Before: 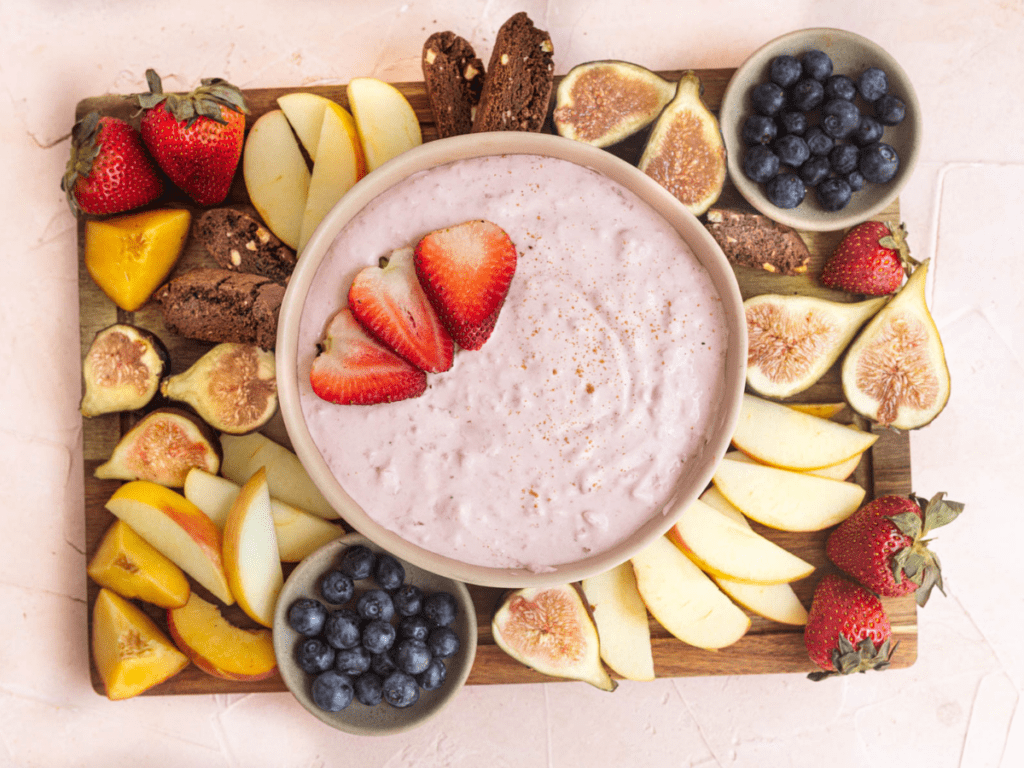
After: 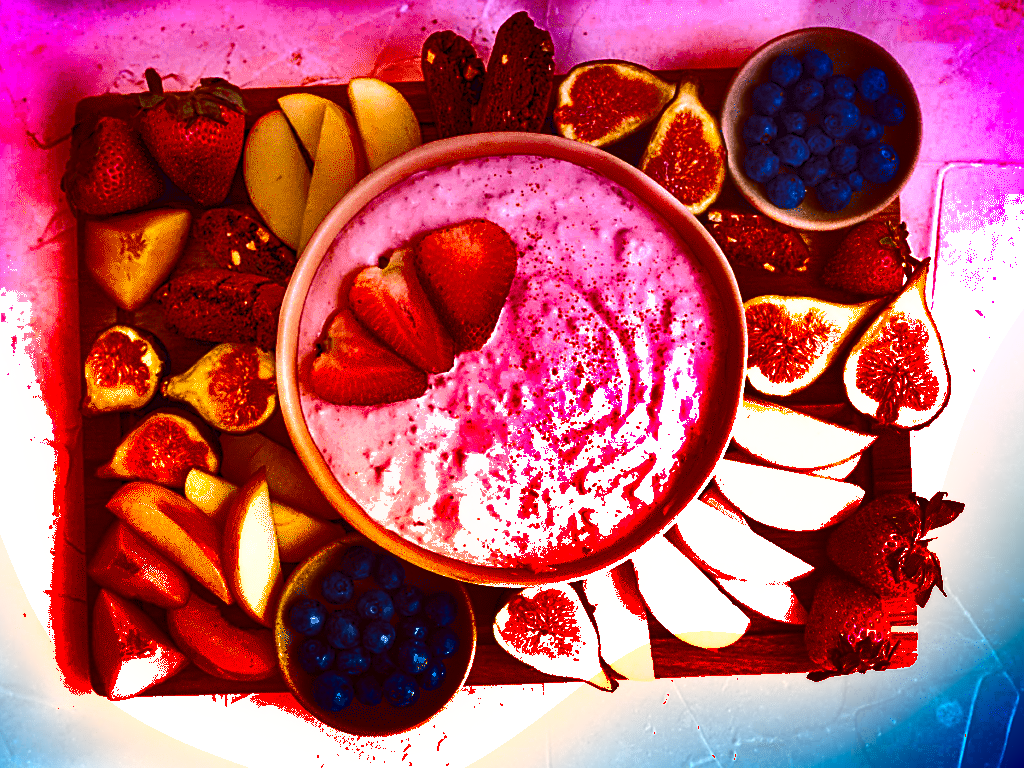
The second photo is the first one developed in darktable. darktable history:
shadows and highlights: radius 123.98, shadows 100, white point adjustment -3, highlights -100, highlights color adjustment 89.84%, soften with gaussian
graduated density: hue 238.83°, saturation 50%
color balance rgb: linear chroma grading › global chroma 25%, perceptual saturation grading › global saturation 40%, perceptual saturation grading › highlights -50%, perceptual saturation grading › shadows 30%, perceptual brilliance grading › global brilliance 25%, global vibrance 60%
white balance: red 1.045, blue 0.932
sharpen: on, module defaults
contrast brightness saturation: contrast 0.07, brightness 0.08, saturation 0.18
